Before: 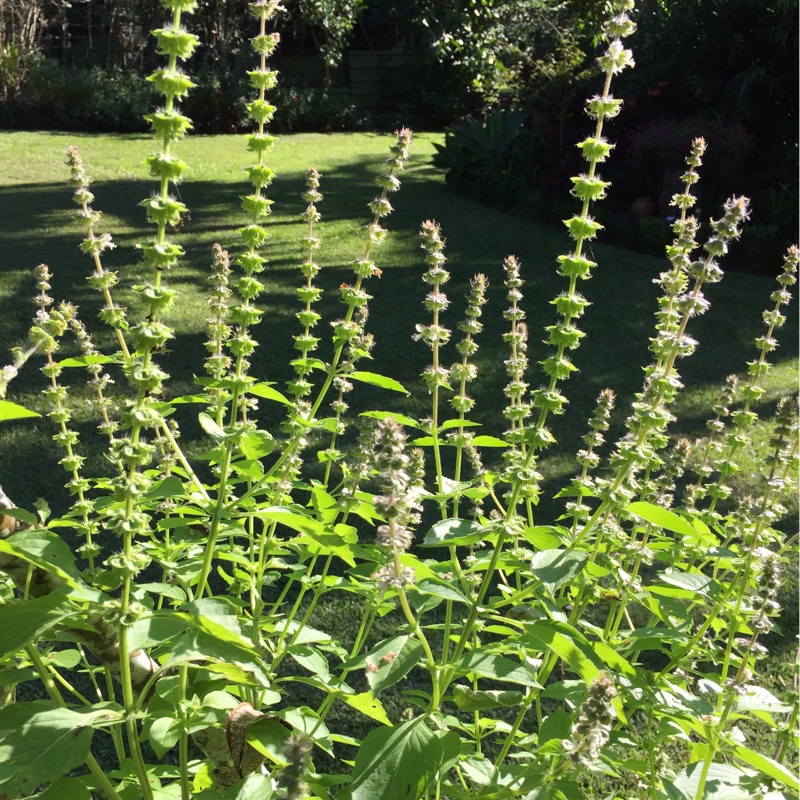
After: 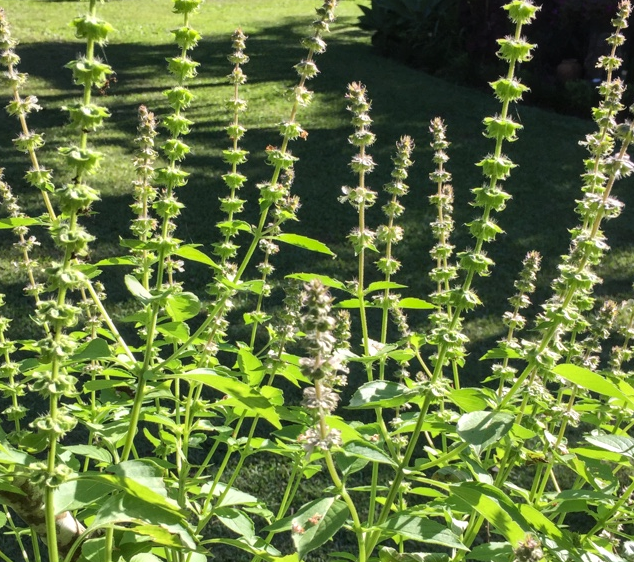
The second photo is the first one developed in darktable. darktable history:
local contrast: on, module defaults
crop: left 9.364%, top 17.343%, right 11.262%, bottom 12.31%
